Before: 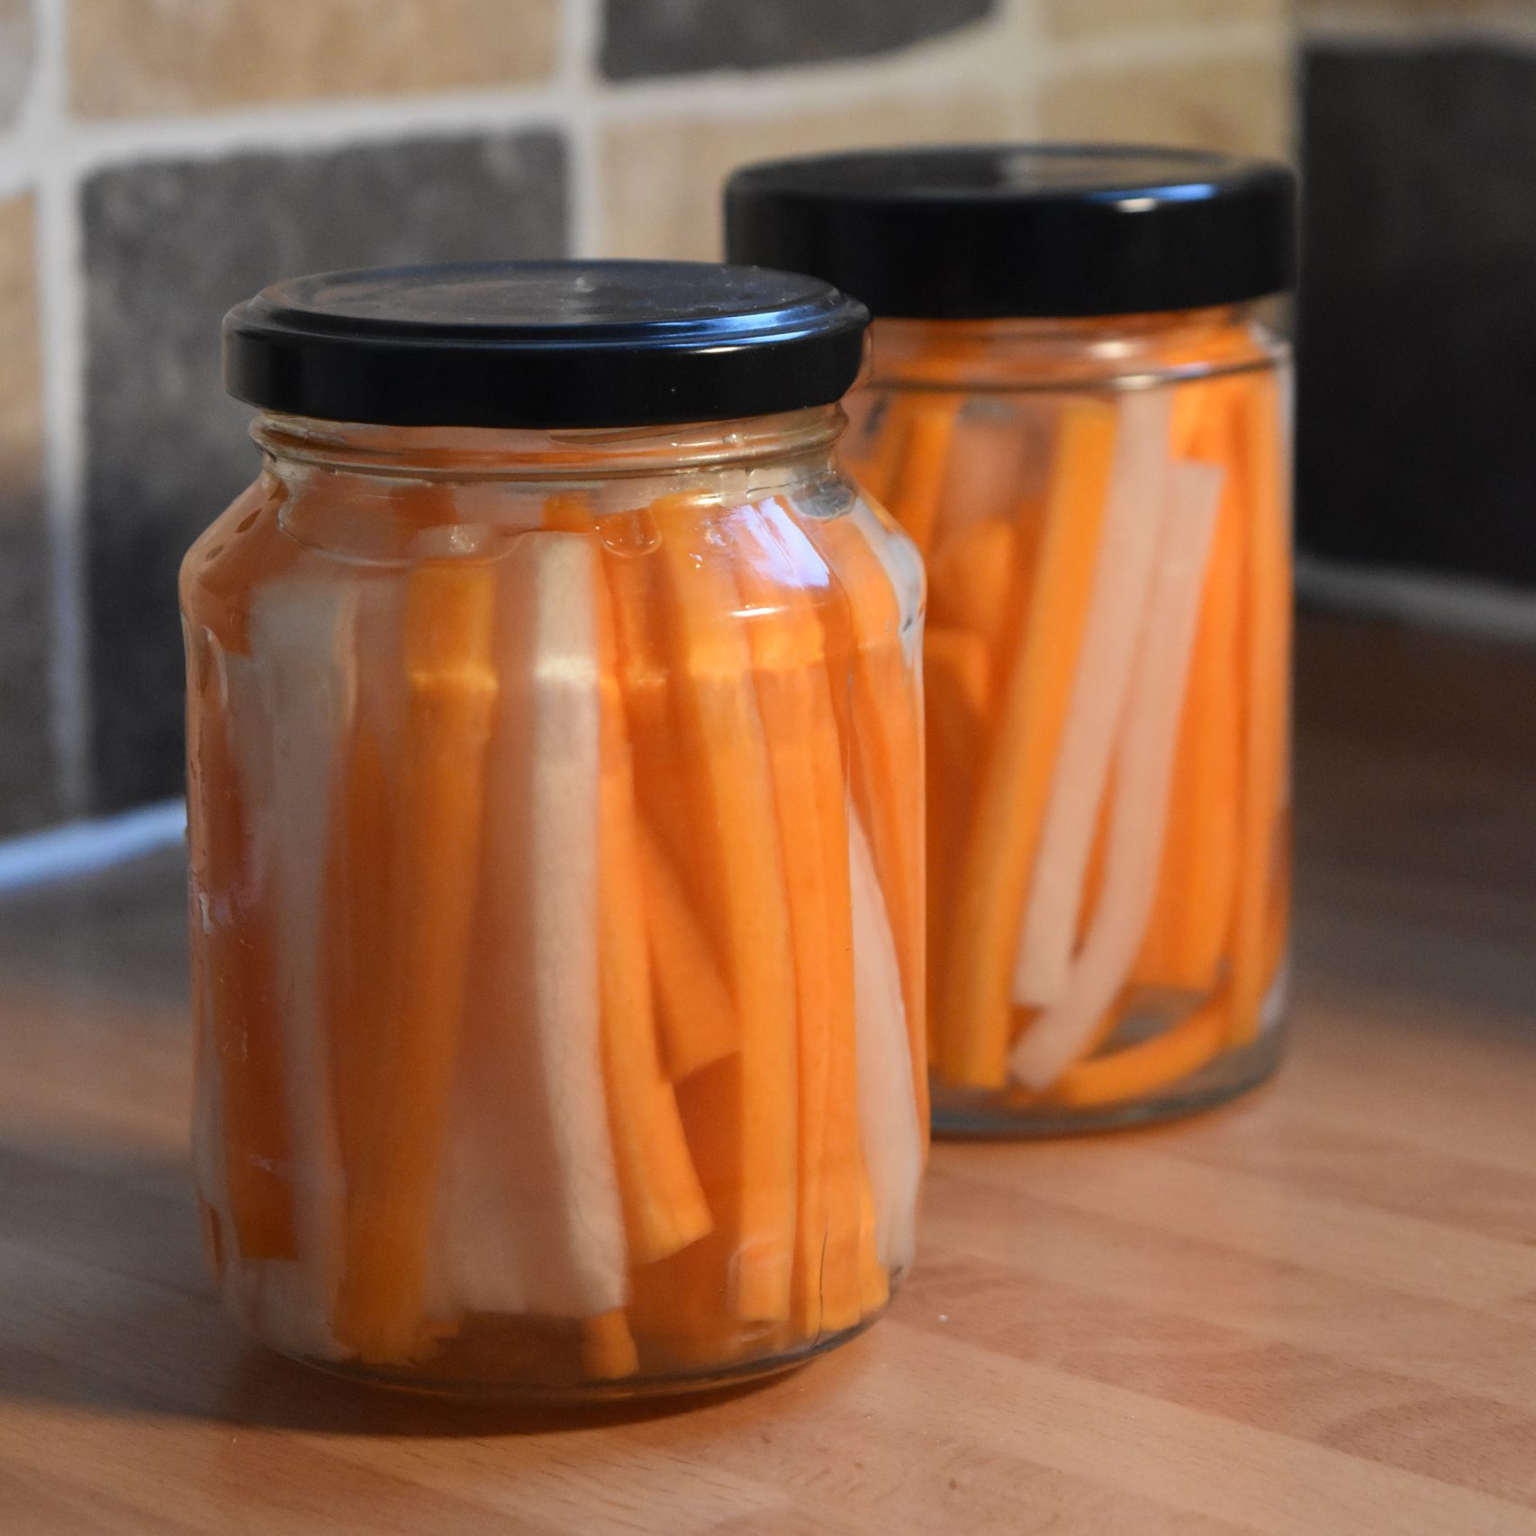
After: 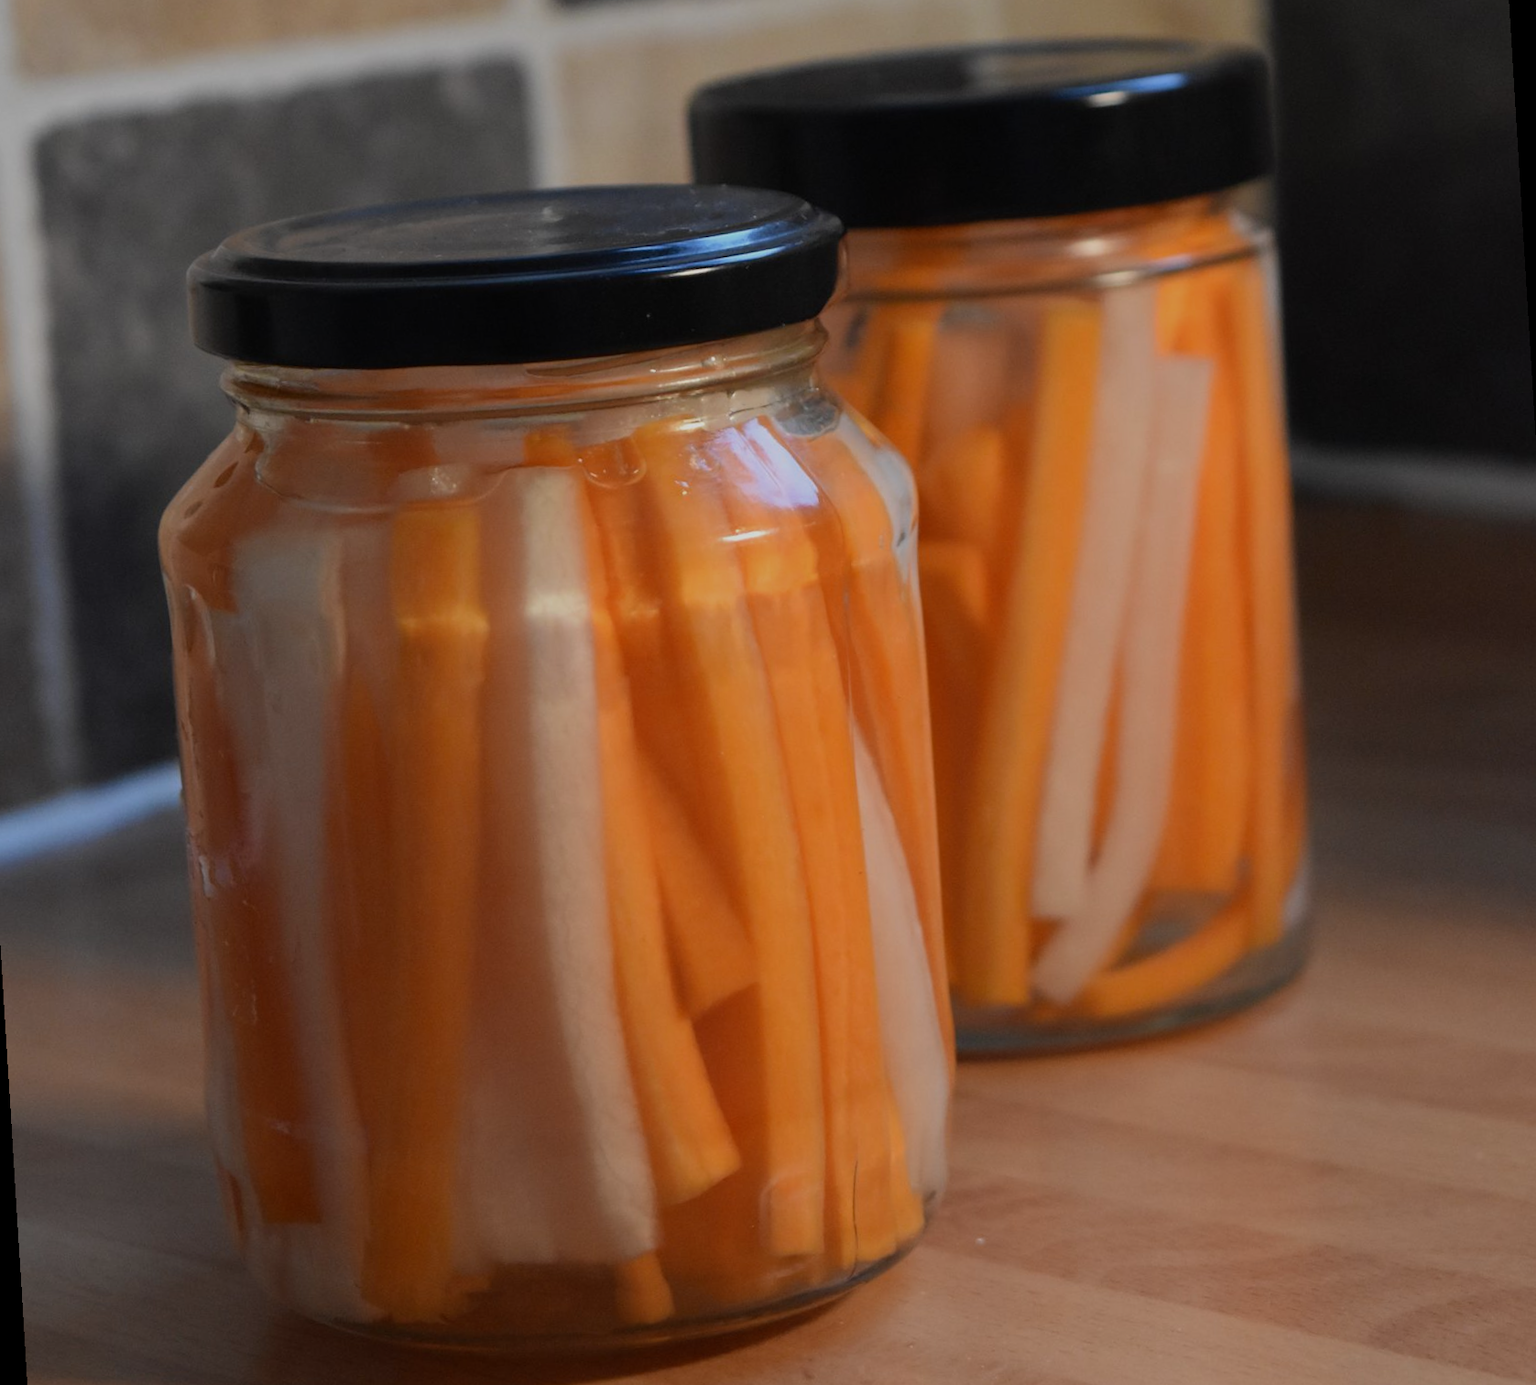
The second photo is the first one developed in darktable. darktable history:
rotate and perspective: rotation -3.52°, crop left 0.036, crop right 0.964, crop top 0.081, crop bottom 0.919
exposure: exposure -0.582 EV, compensate highlight preservation false
